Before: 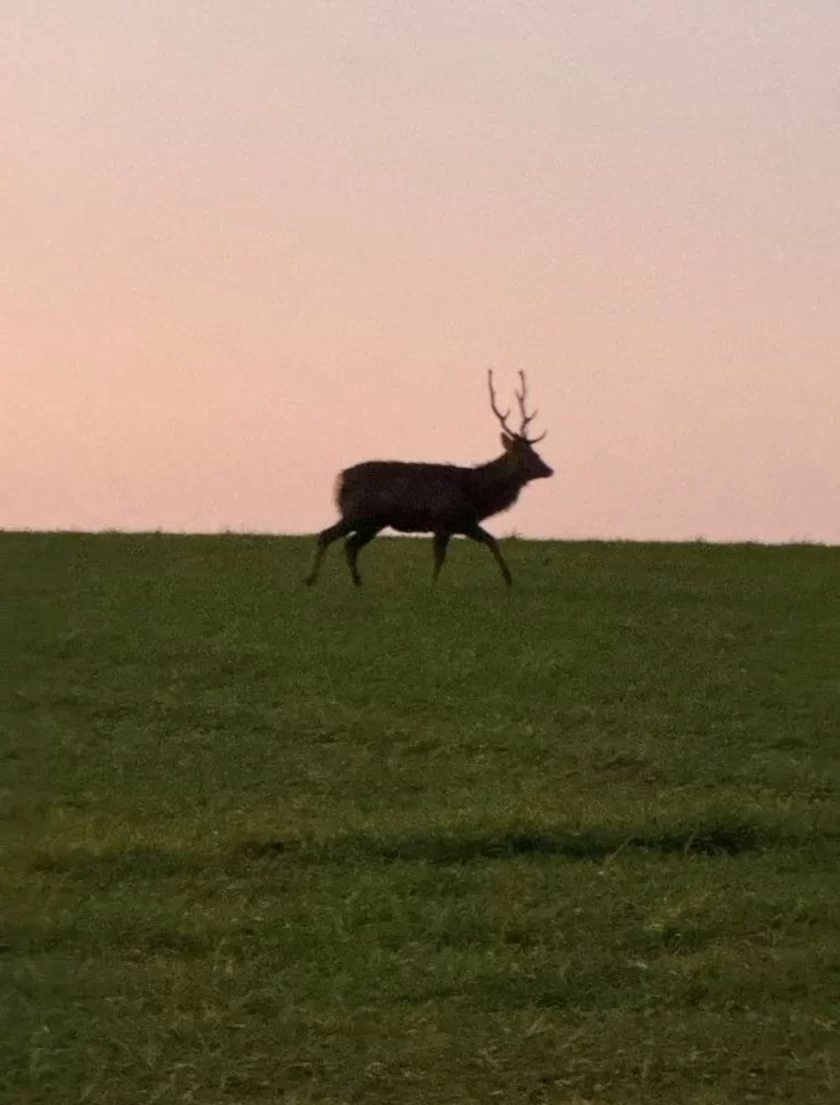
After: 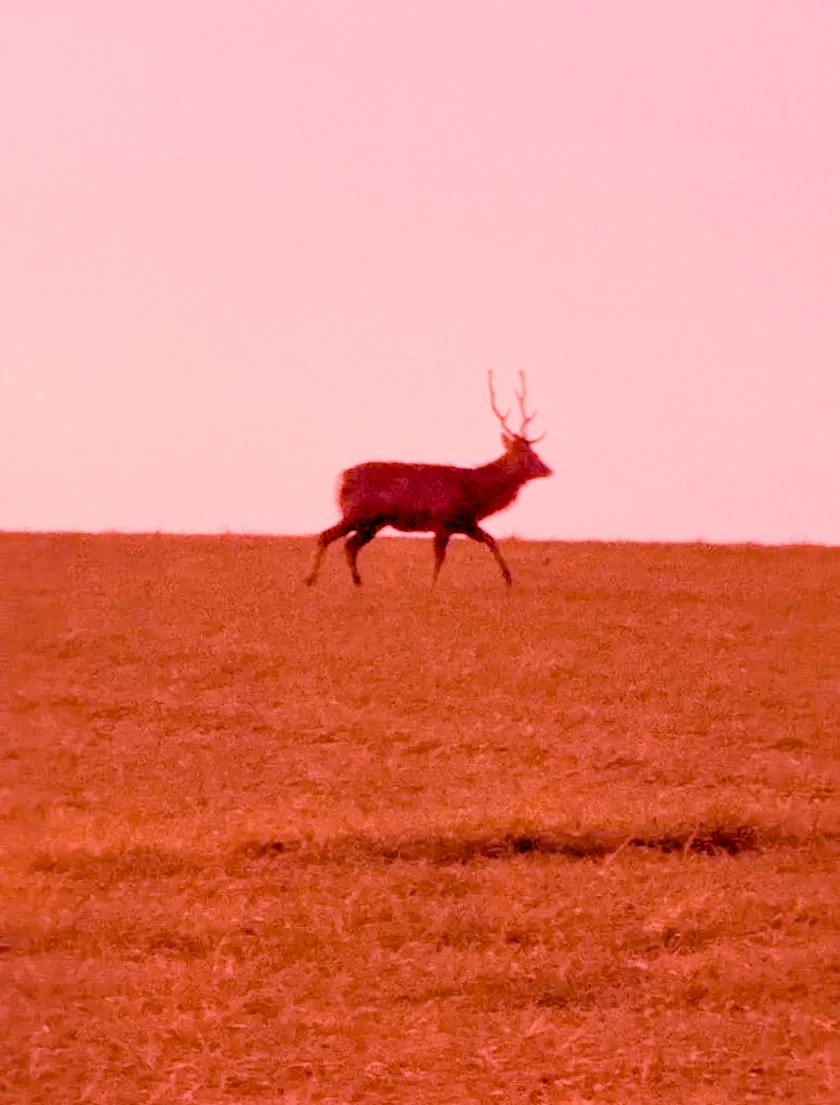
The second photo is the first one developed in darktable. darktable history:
shadows and highlights: radius 125.46, shadows 30.51, highlights -30.51, low approximation 0.01, soften with gaussian
white balance: red 4.26, blue 1.802
filmic rgb: black relative exposure -7 EV, white relative exposure 6 EV, threshold 3 EV, target black luminance 0%, hardness 2.73, latitude 61.22%, contrast 0.691, highlights saturation mix 10%, shadows ↔ highlights balance -0.073%, preserve chrominance no, color science v4 (2020), iterations of high-quality reconstruction 10, contrast in shadows soft, contrast in highlights soft, enable highlight reconstruction true
